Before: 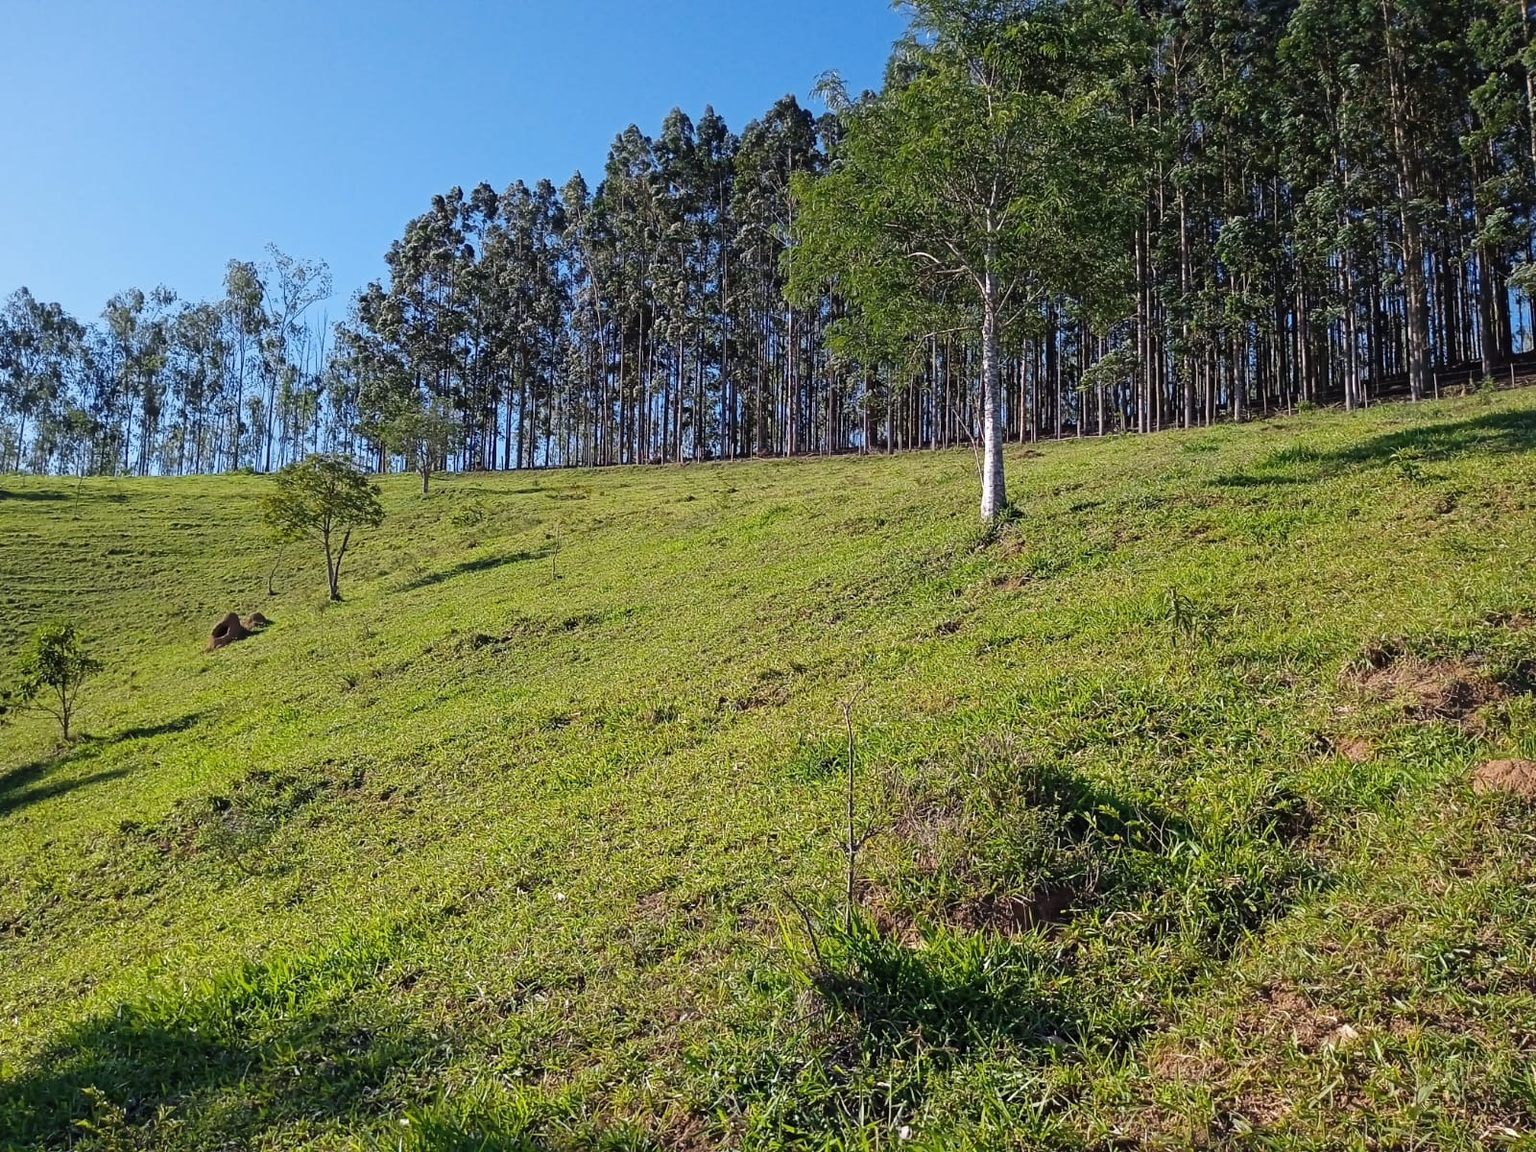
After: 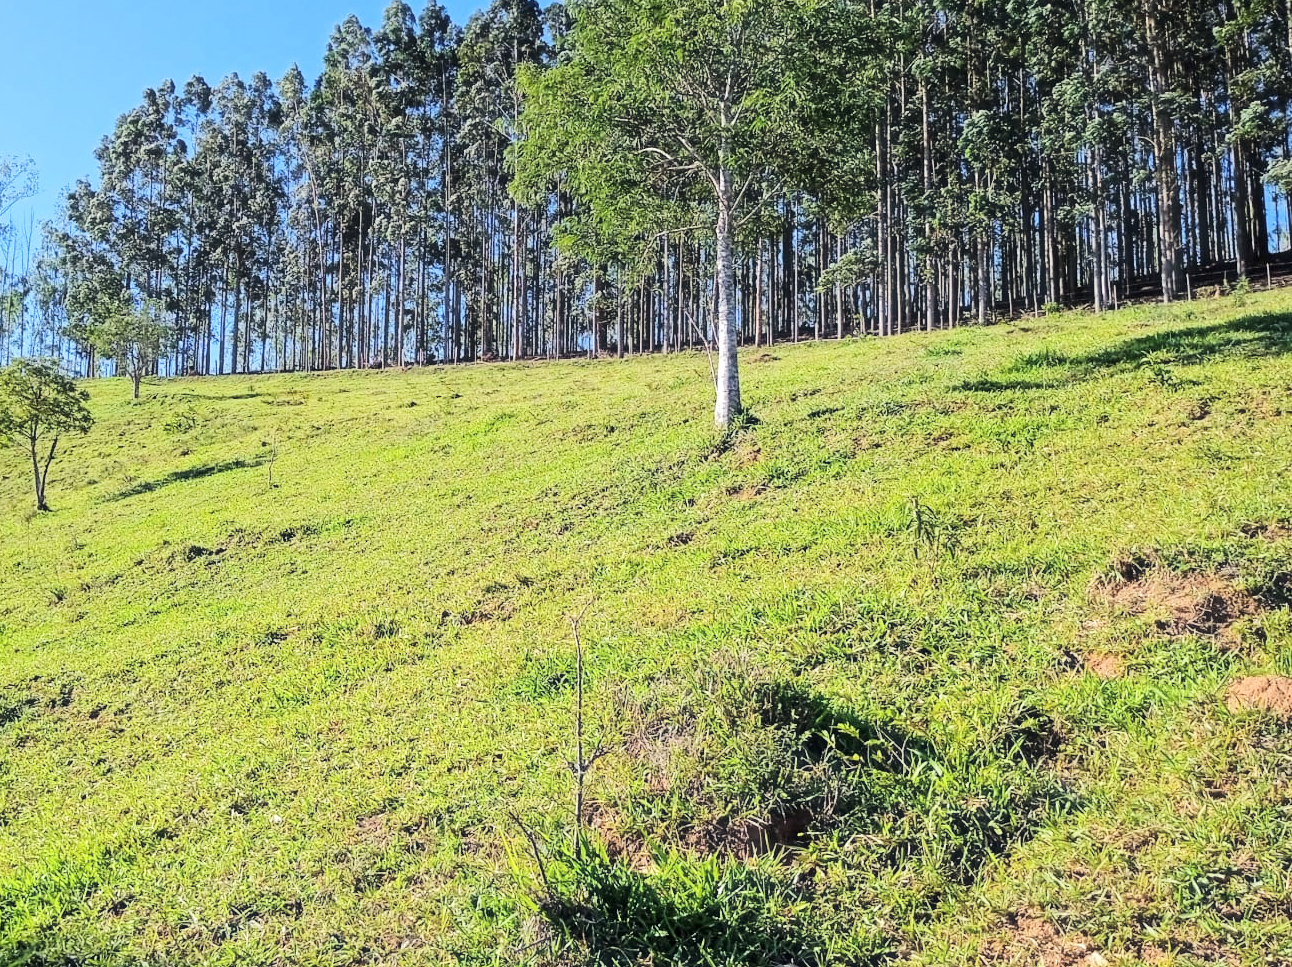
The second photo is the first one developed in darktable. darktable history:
tone equalizer: -7 EV 0.154 EV, -6 EV 0.606 EV, -5 EV 1.13 EV, -4 EV 1.32 EV, -3 EV 1.14 EV, -2 EV 0.6 EV, -1 EV 0.146 EV, edges refinement/feathering 500, mask exposure compensation -1.57 EV, preserve details no
haze removal: strength -0.041, compatibility mode true, adaptive false
color correction: highlights a* -2.64, highlights b* 2.45
local contrast: highlights 102%, shadows 103%, detail 120%, midtone range 0.2
crop: left 19.192%, top 9.637%, right 0.001%, bottom 9.772%
